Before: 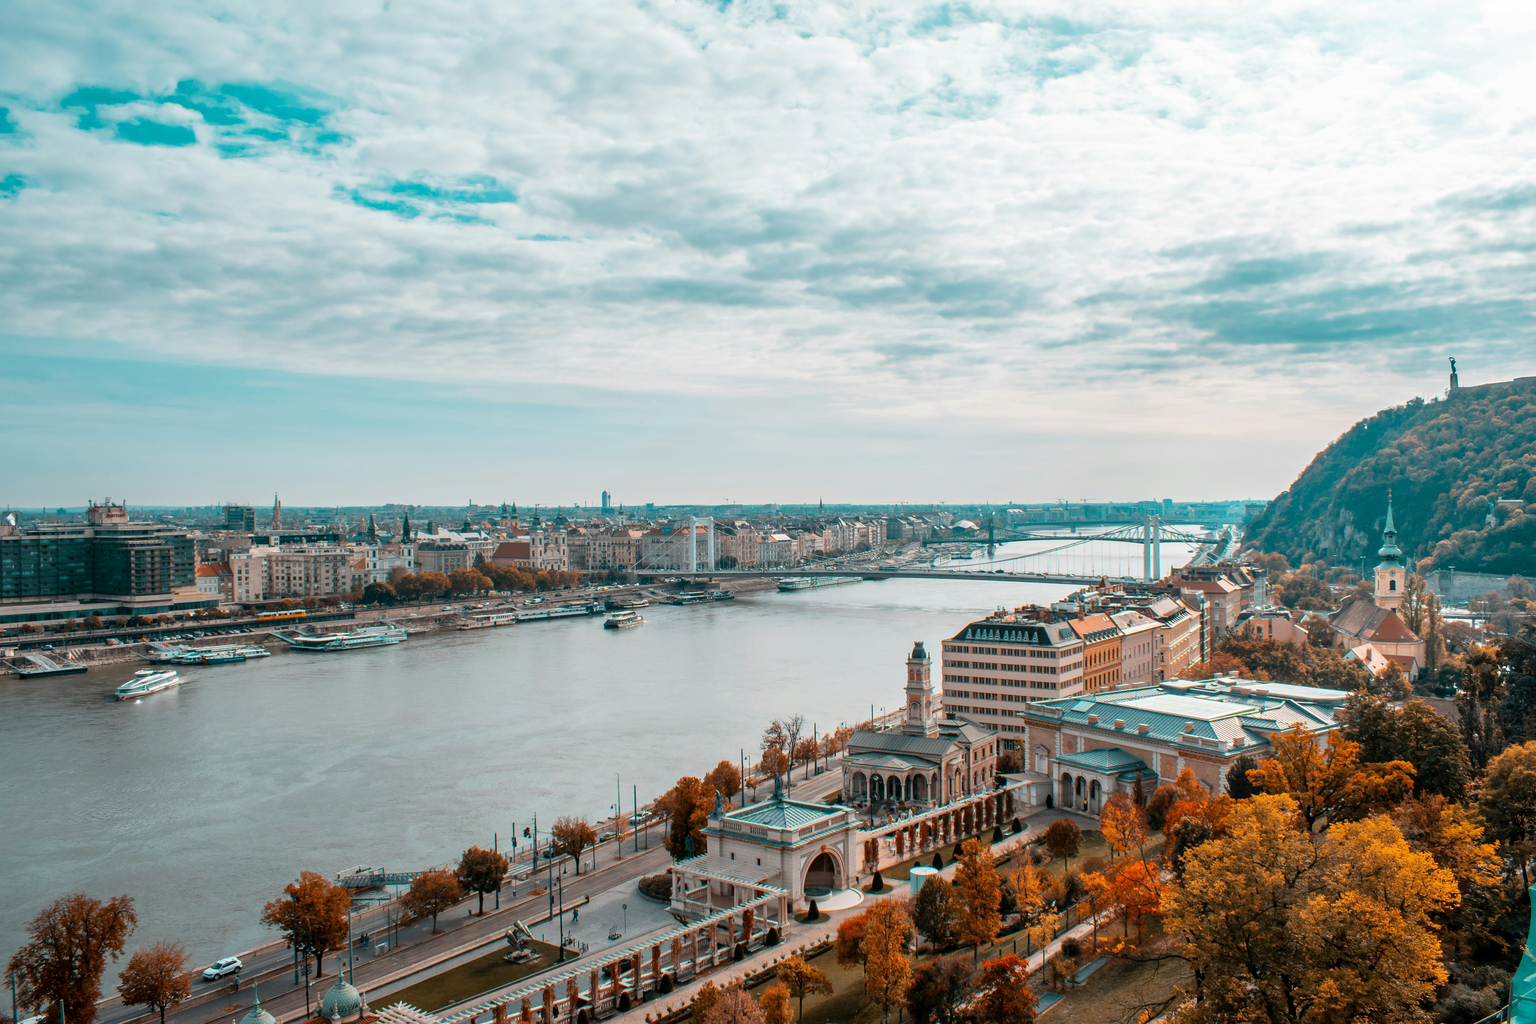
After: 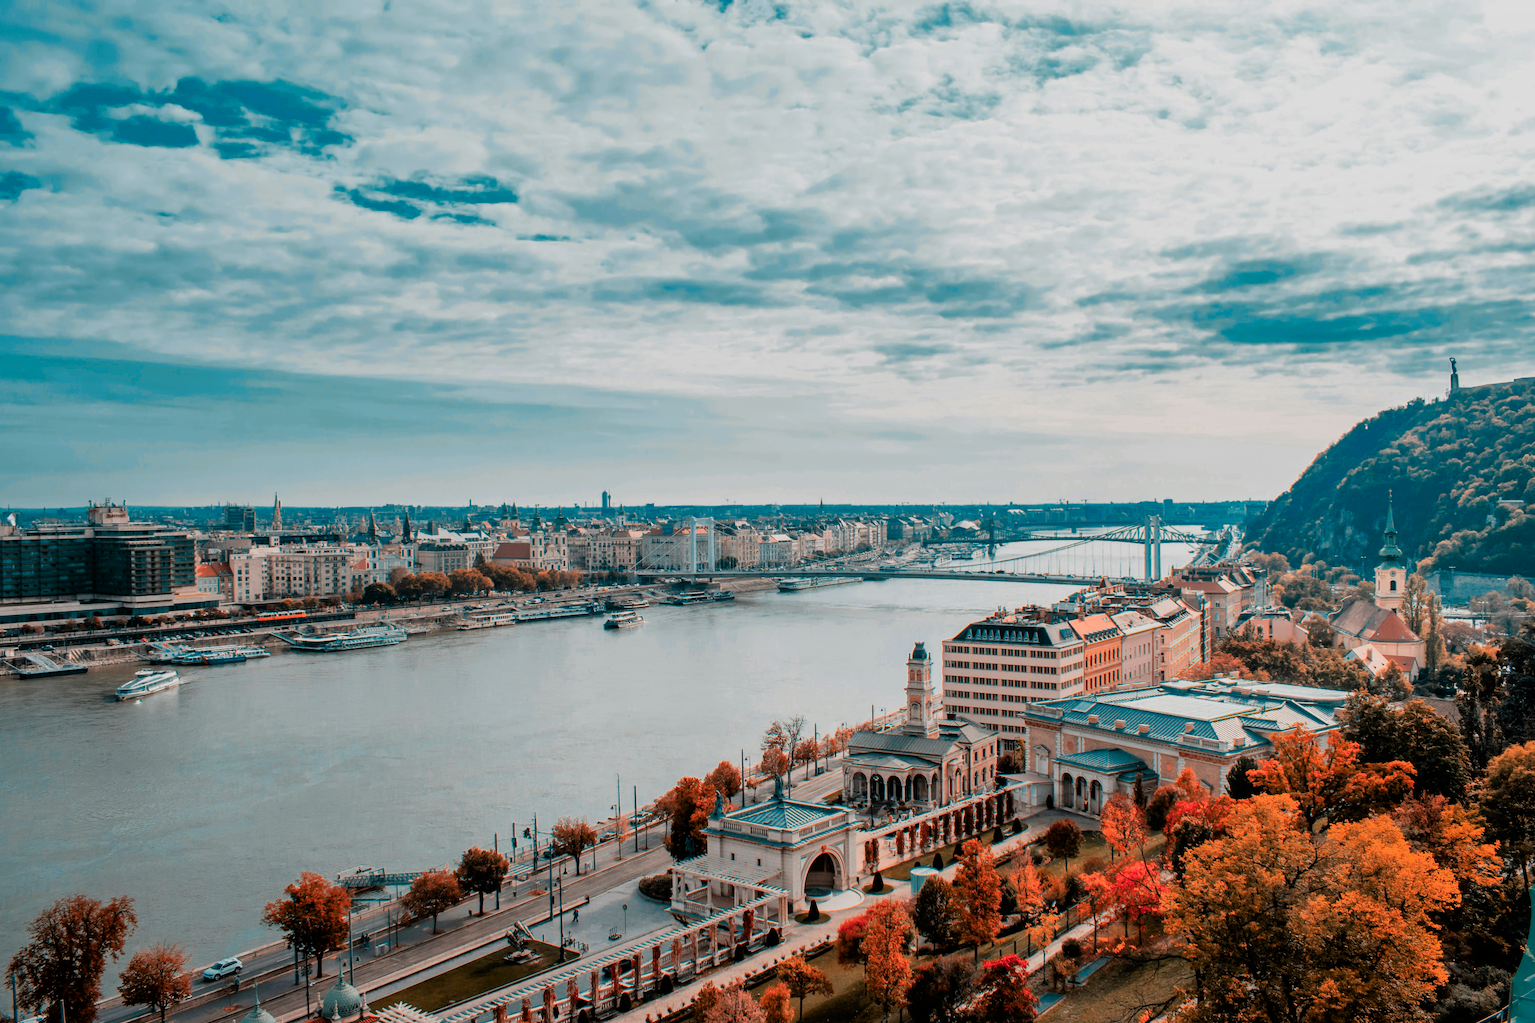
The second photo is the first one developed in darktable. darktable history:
filmic rgb: black relative exposure -7.65 EV, white relative exposure 4.56 EV, hardness 3.61
color zones: curves: ch0 [(0, 0.553) (0.123, 0.58) (0.23, 0.419) (0.468, 0.155) (0.605, 0.132) (0.723, 0.063) (0.833, 0.172) (0.921, 0.468)]; ch1 [(0.025, 0.645) (0.229, 0.584) (0.326, 0.551) (0.537, 0.446) (0.599, 0.911) (0.708, 1) (0.805, 0.944)]; ch2 [(0.086, 0.468) (0.254, 0.464) (0.638, 0.564) (0.702, 0.592) (0.768, 0.564)]
tone equalizer: -8 EV -0.38 EV, -7 EV -0.376 EV, -6 EV -0.317 EV, -5 EV -0.19 EV, -3 EV 0.195 EV, -2 EV 0.322 EV, -1 EV 0.412 EV, +0 EV 0.436 EV
exposure: exposure -0.154 EV, compensate exposure bias true, compensate highlight preservation false
